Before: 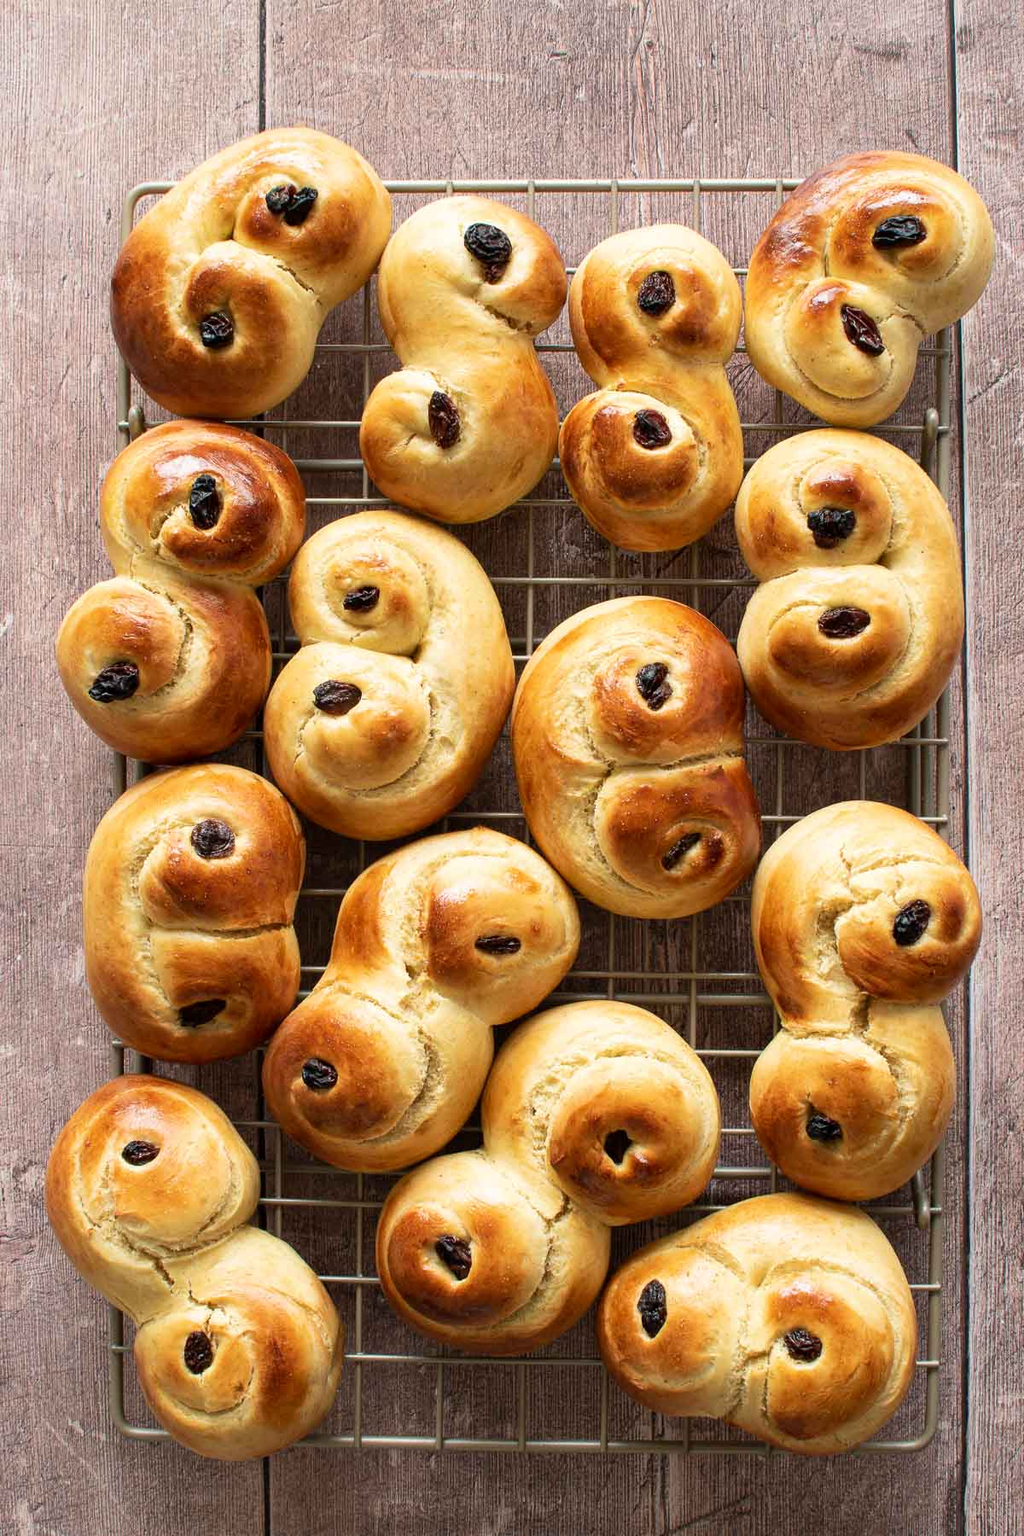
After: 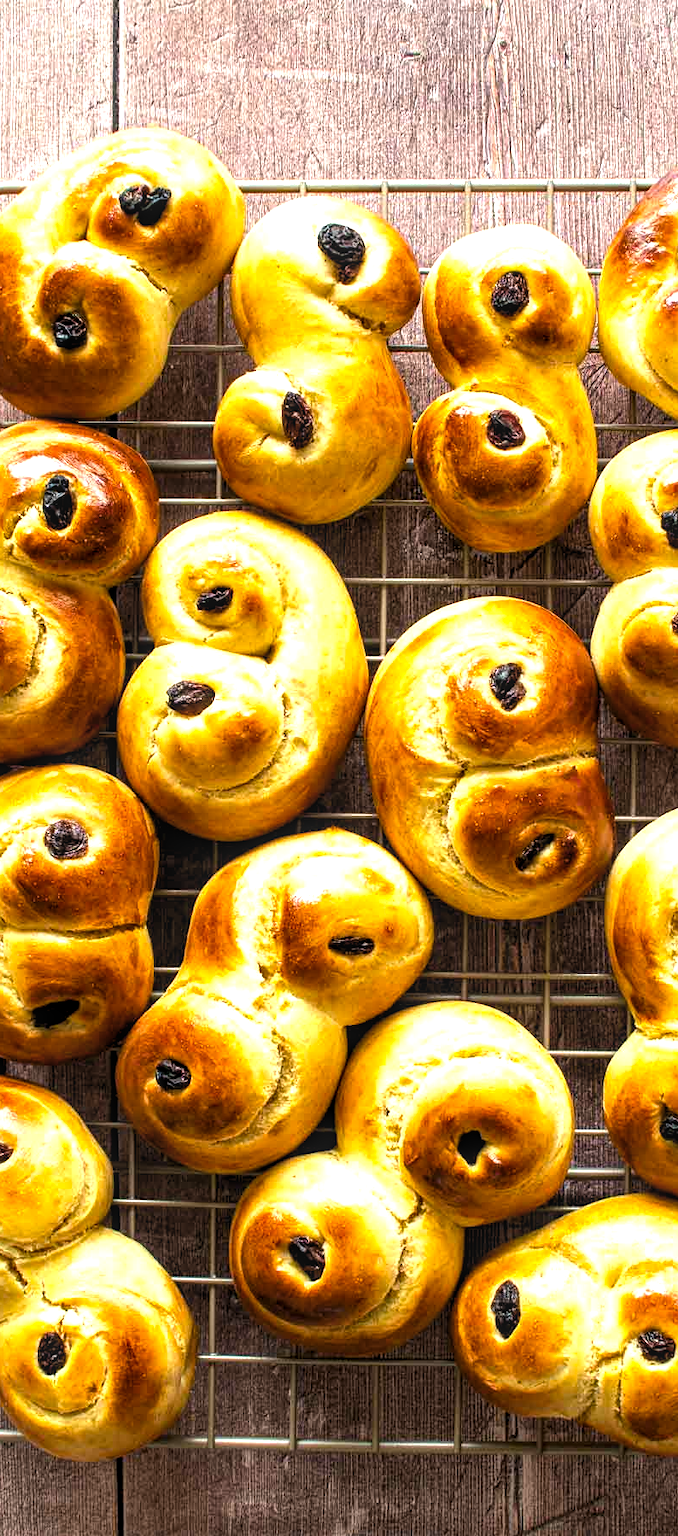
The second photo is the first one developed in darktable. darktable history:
levels: black 8.58%, levels [0.052, 0.496, 0.908]
local contrast: on, module defaults
crop and rotate: left 14.339%, right 19.378%
exposure: compensate highlight preservation false
color balance rgb: perceptual saturation grading › global saturation 30.548%, perceptual brilliance grading › global brilliance 11.566%
